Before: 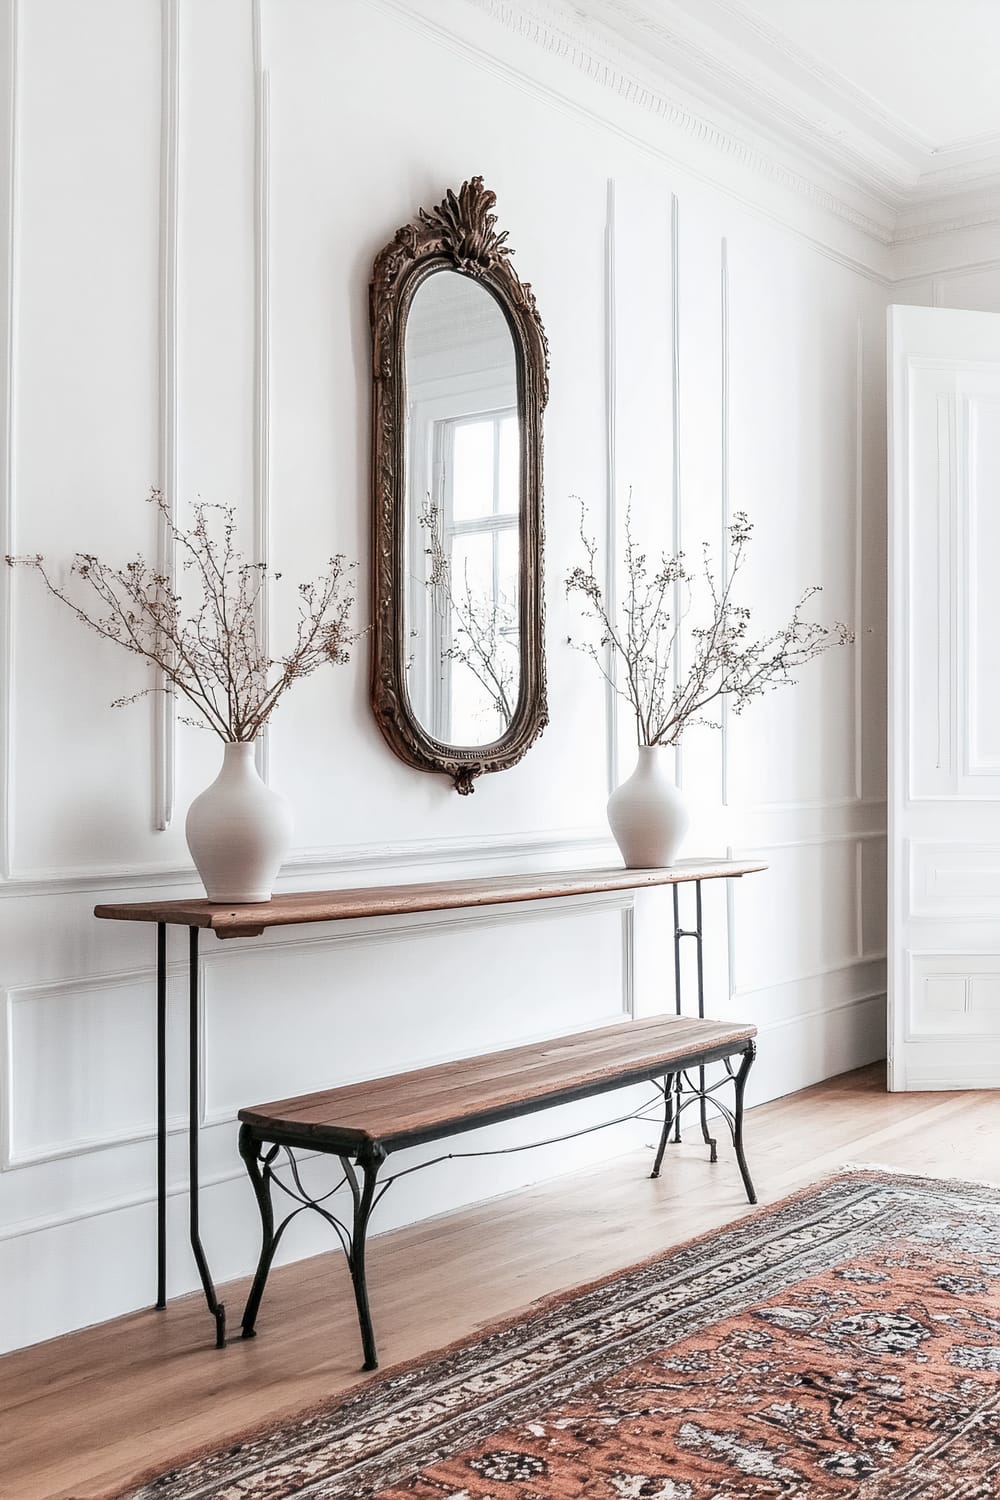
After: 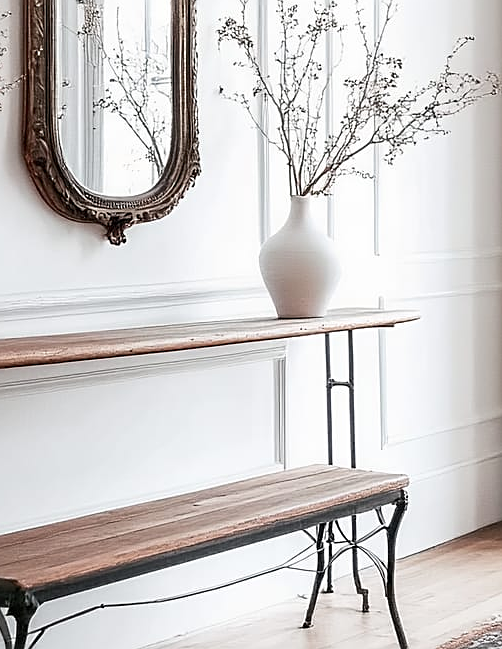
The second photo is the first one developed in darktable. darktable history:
crop: left 34.847%, top 36.727%, right 14.894%, bottom 19.975%
sharpen: on, module defaults
